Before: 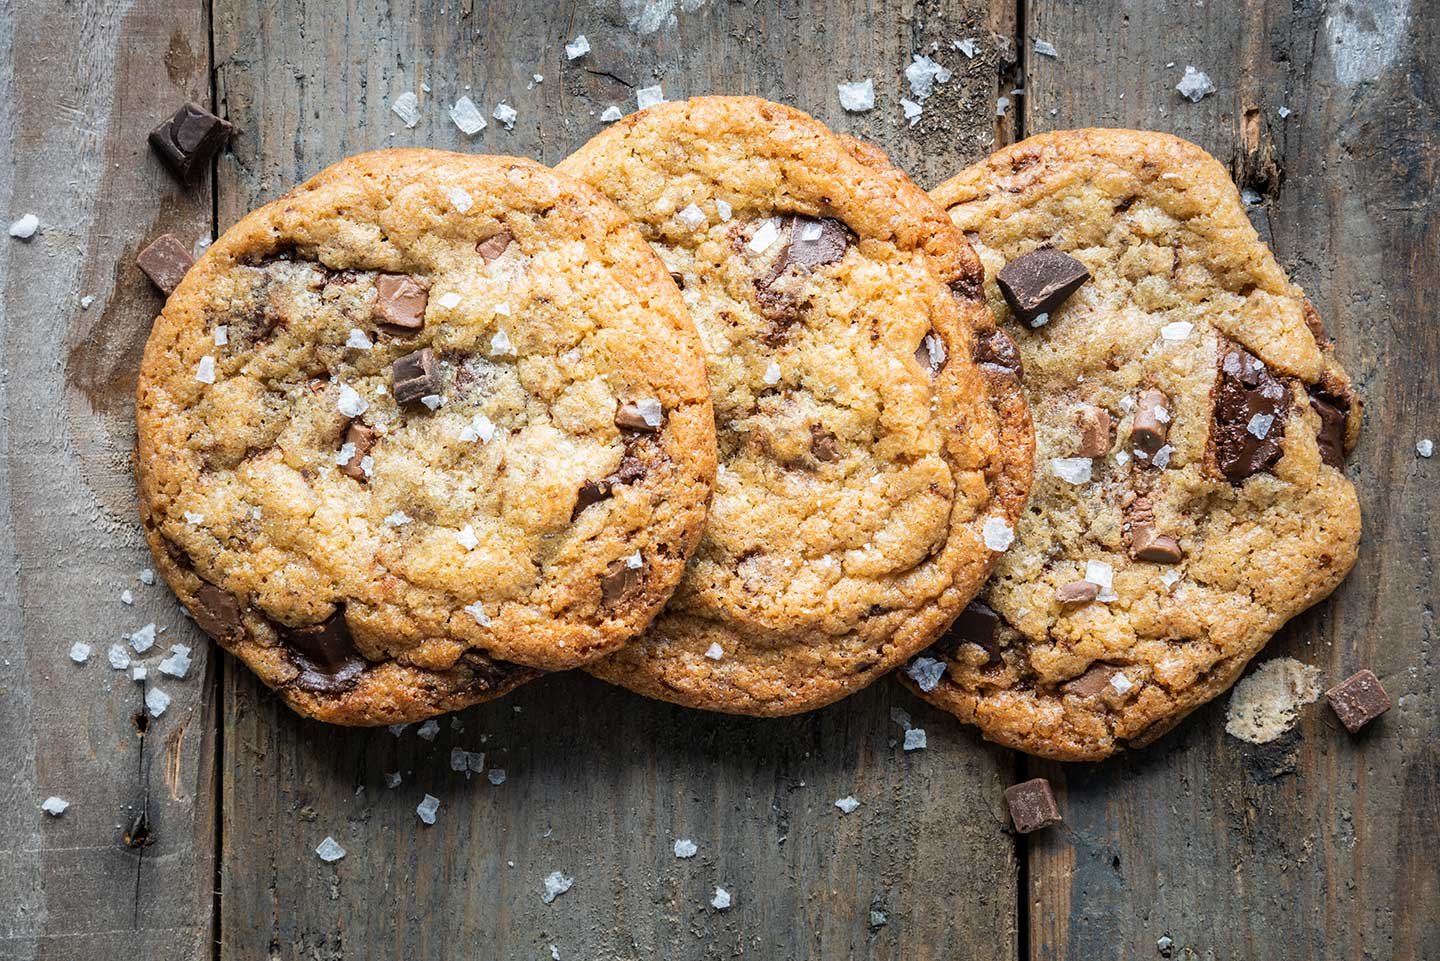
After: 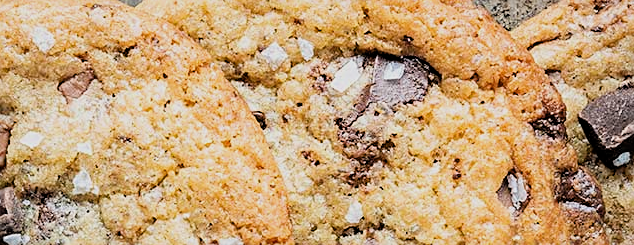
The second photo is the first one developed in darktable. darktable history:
crop: left 29.055%, top 16.835%, right 26.856%, bottom 57.586%
filmic rgb: black relative exposure -7.76 EV, white relative exposure 4.42 EV, target black luminance 0%, hardness 3.76, latitude 50.68%, contrast 1.067, highlights saturation mix 9.04%, shadows ↔ highlights balance -0.261%
sharpen: on, module defaults
